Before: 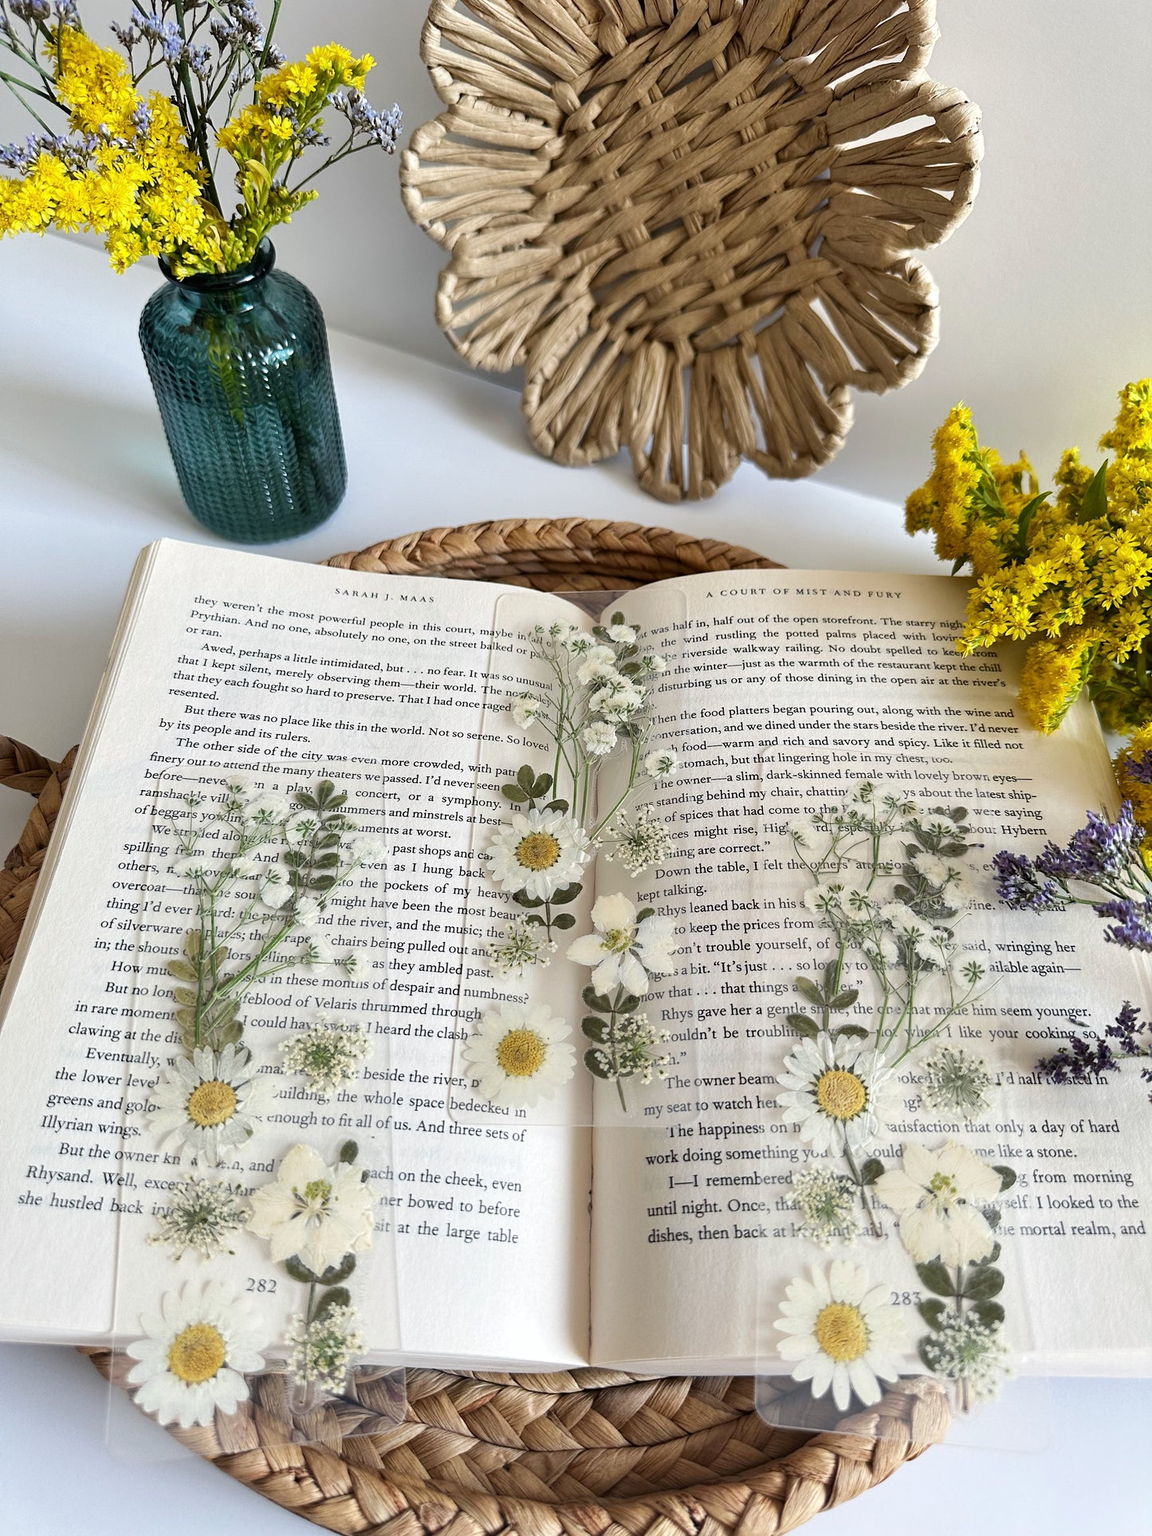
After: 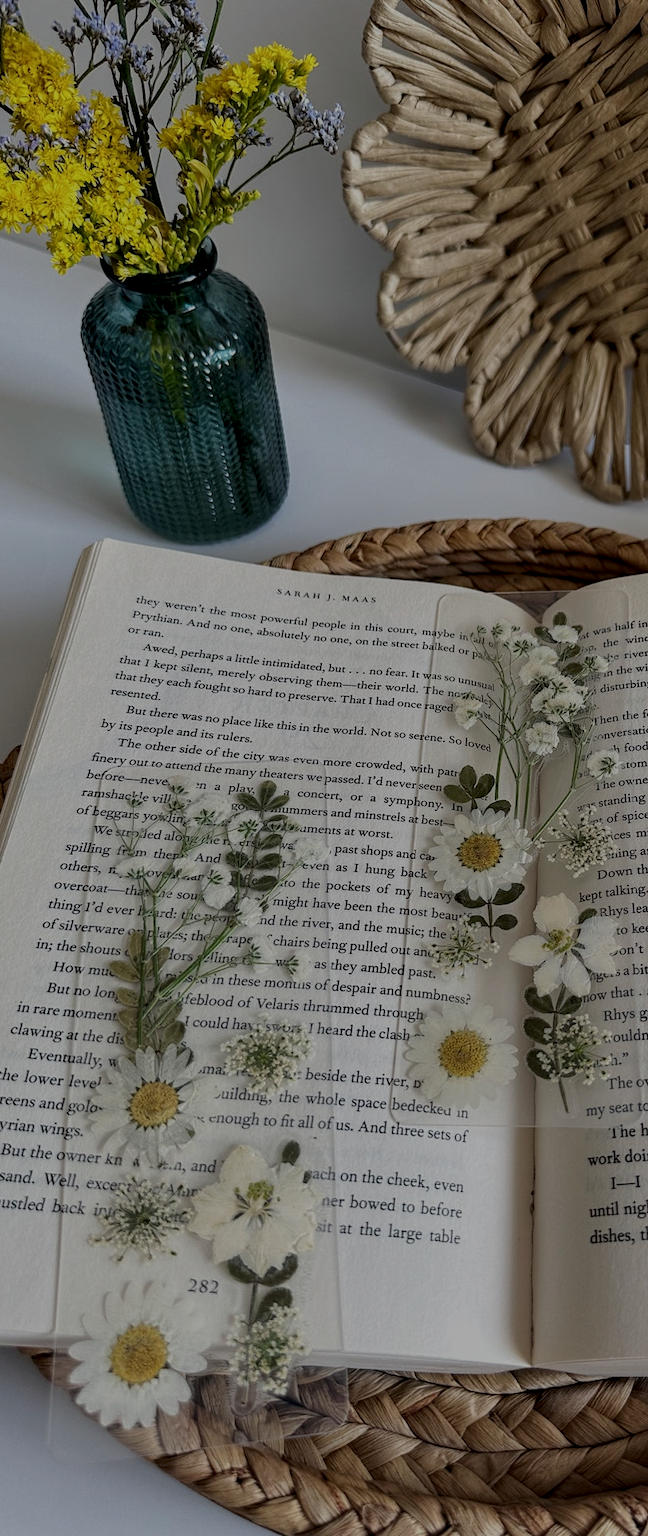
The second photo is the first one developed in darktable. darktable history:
local contrast: on, module defaults
crop: left 5.072%, right 38.642%
exposure: exposure -1.433 EV, compensate highlight preservation false
